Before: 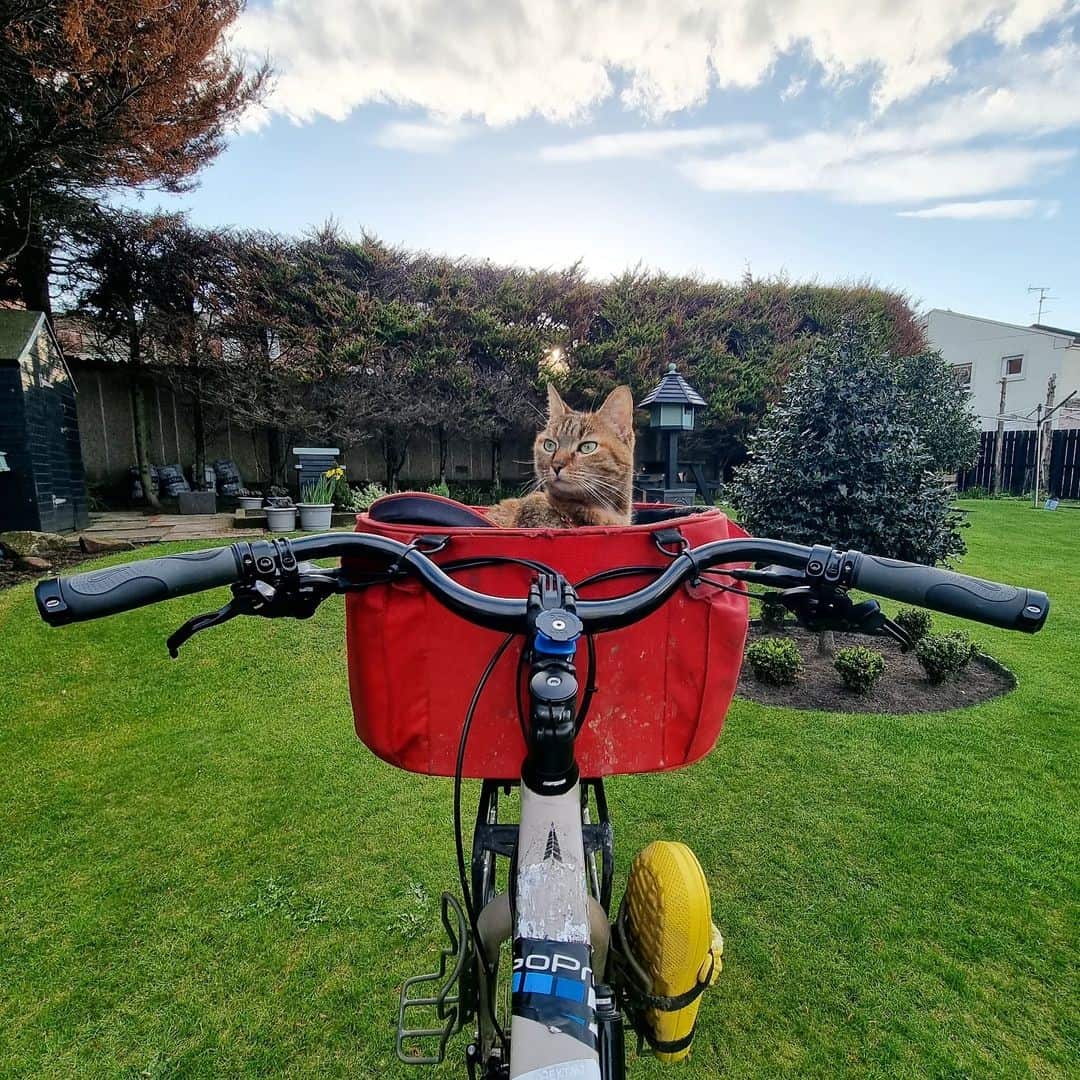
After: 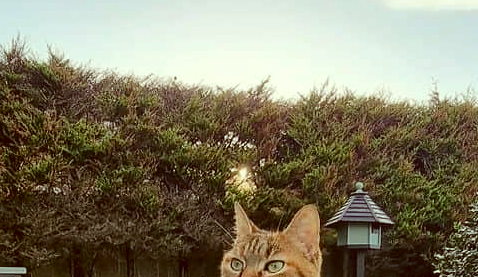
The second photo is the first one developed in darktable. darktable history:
crop: left 29.05%, top 16.848%, right 26.657%, bottom 57.485%
color correction: highlights a* -6.06, highlights b* 9.61, shadows a* 9.99, shadows b* 23.31
